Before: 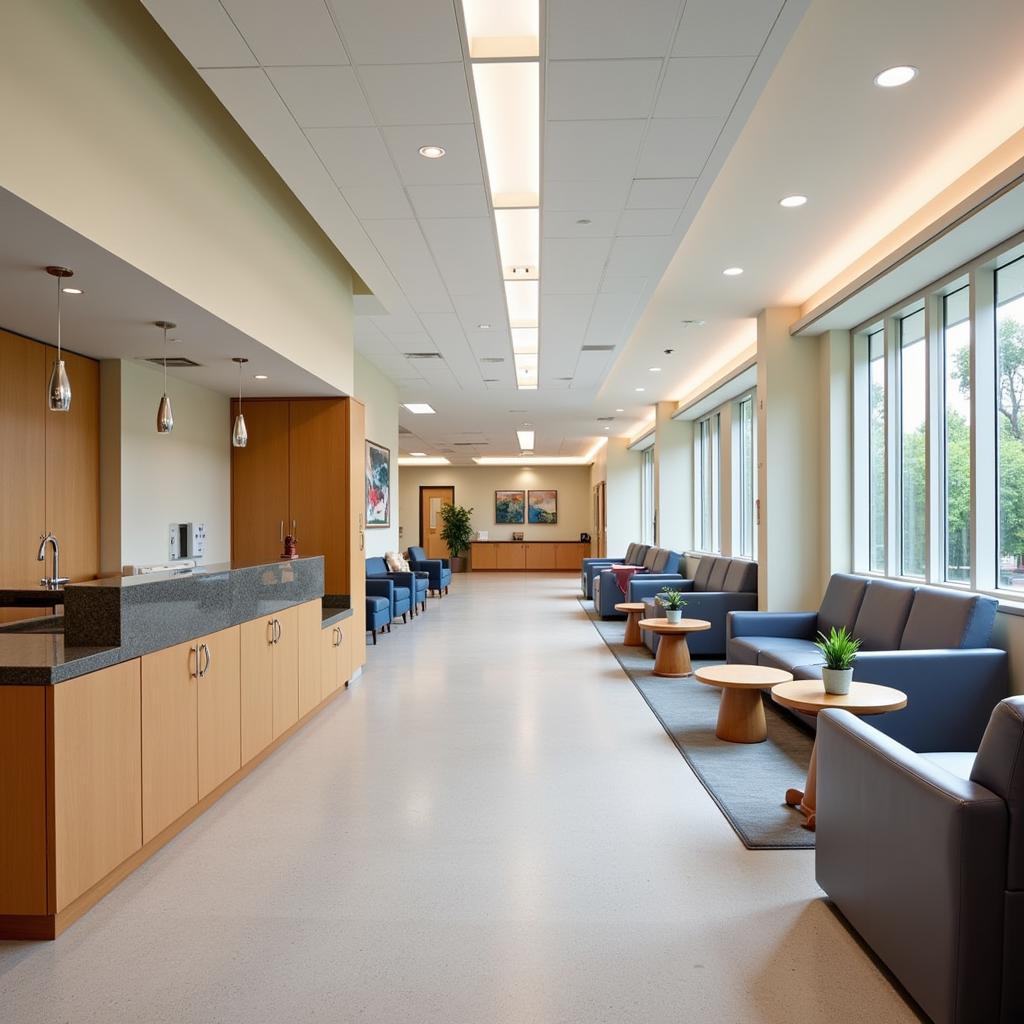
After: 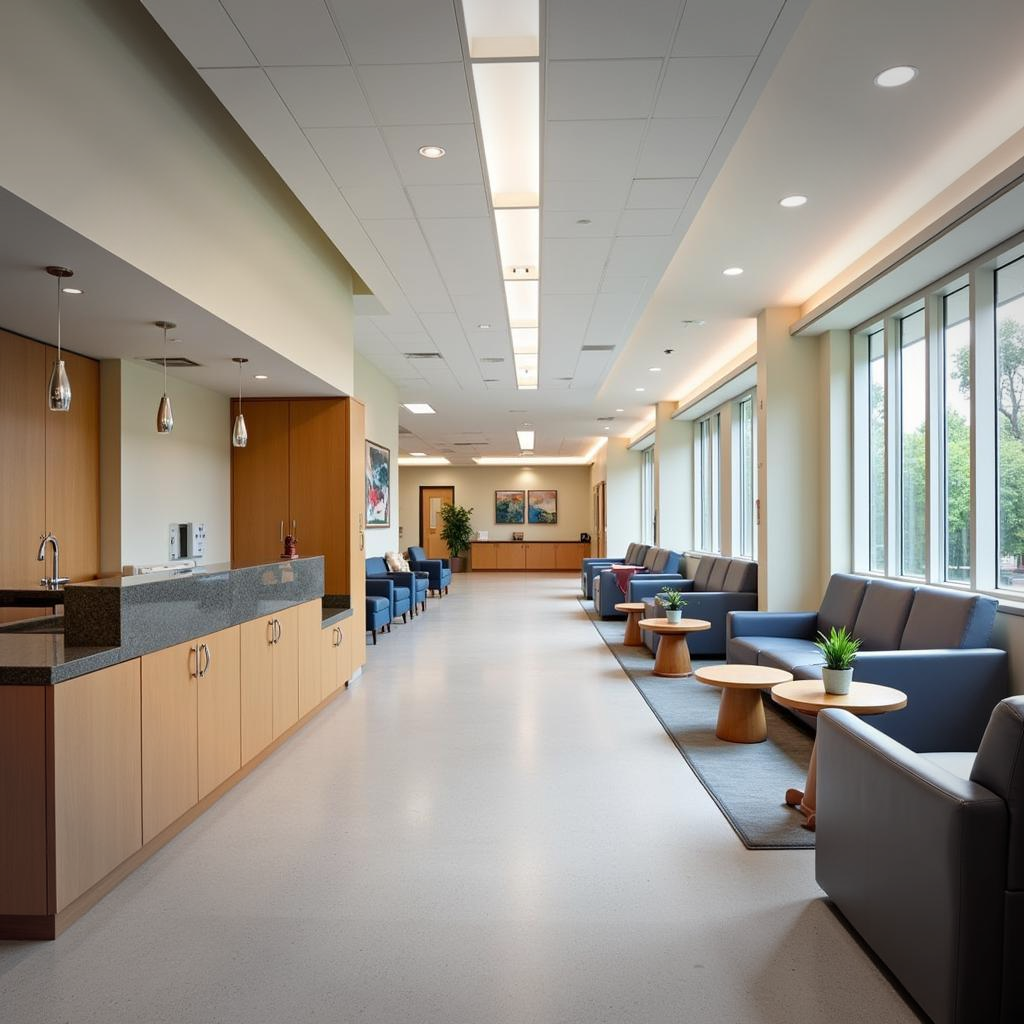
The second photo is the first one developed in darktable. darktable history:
vignetting: fall-off start 90.65%, fall-off radius 39.36%, brightness -0.325, width/height ratio 1.22, shape 1.3
